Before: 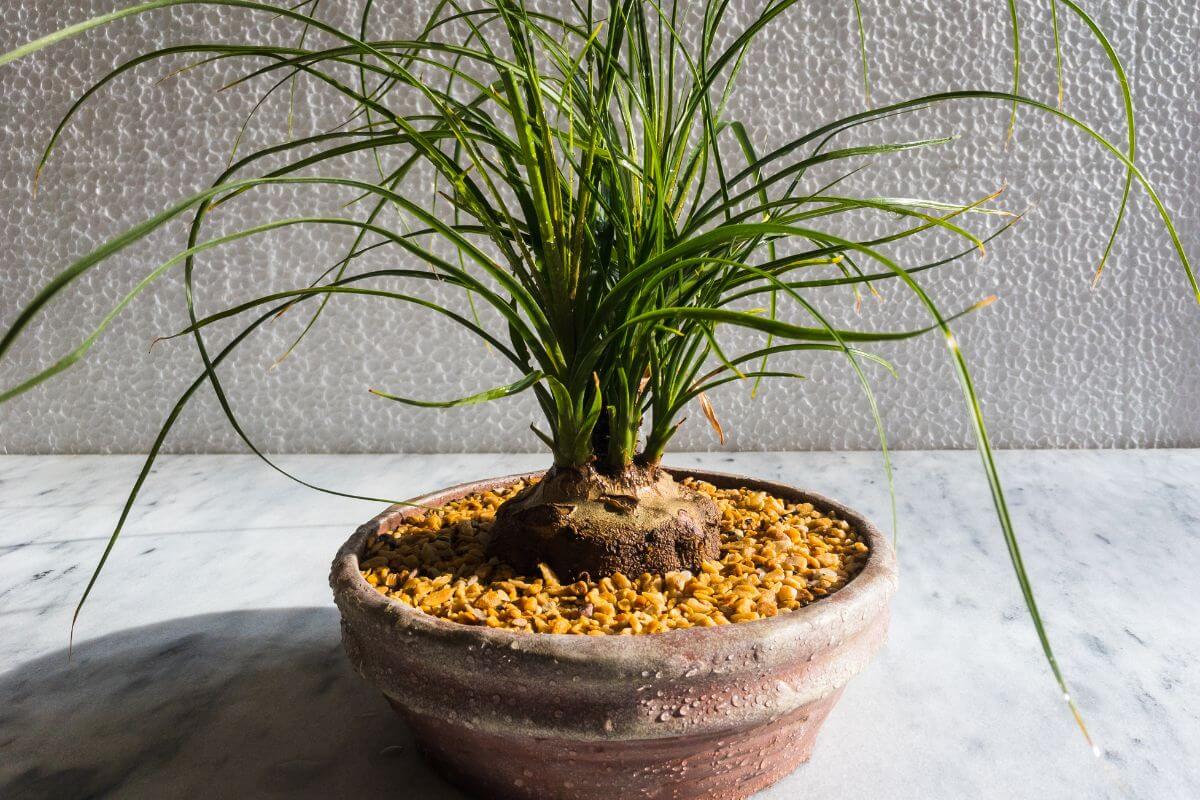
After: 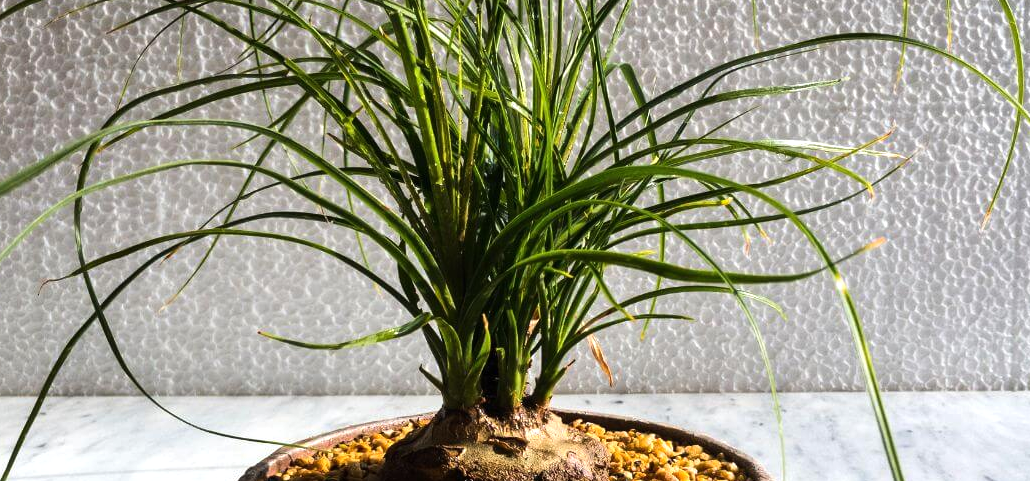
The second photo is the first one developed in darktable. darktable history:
crop and rotate: left 9.258%, top 7.285%, right 4.878%, bottom 32.519%
tone equalizer: -8 EV -0.444 EV, -7 EV -0.419 EV, -6 EV -0.34 EV, -5 EV -0.224 EV, -3 EV 0.187 EV, -2 EV 0.358 EV, -1 EV 0.397 EV, +0 EV 0.415 EV, edges refinement/feathering 500, mask exposure compensation -1.57 EV, preserve details no
